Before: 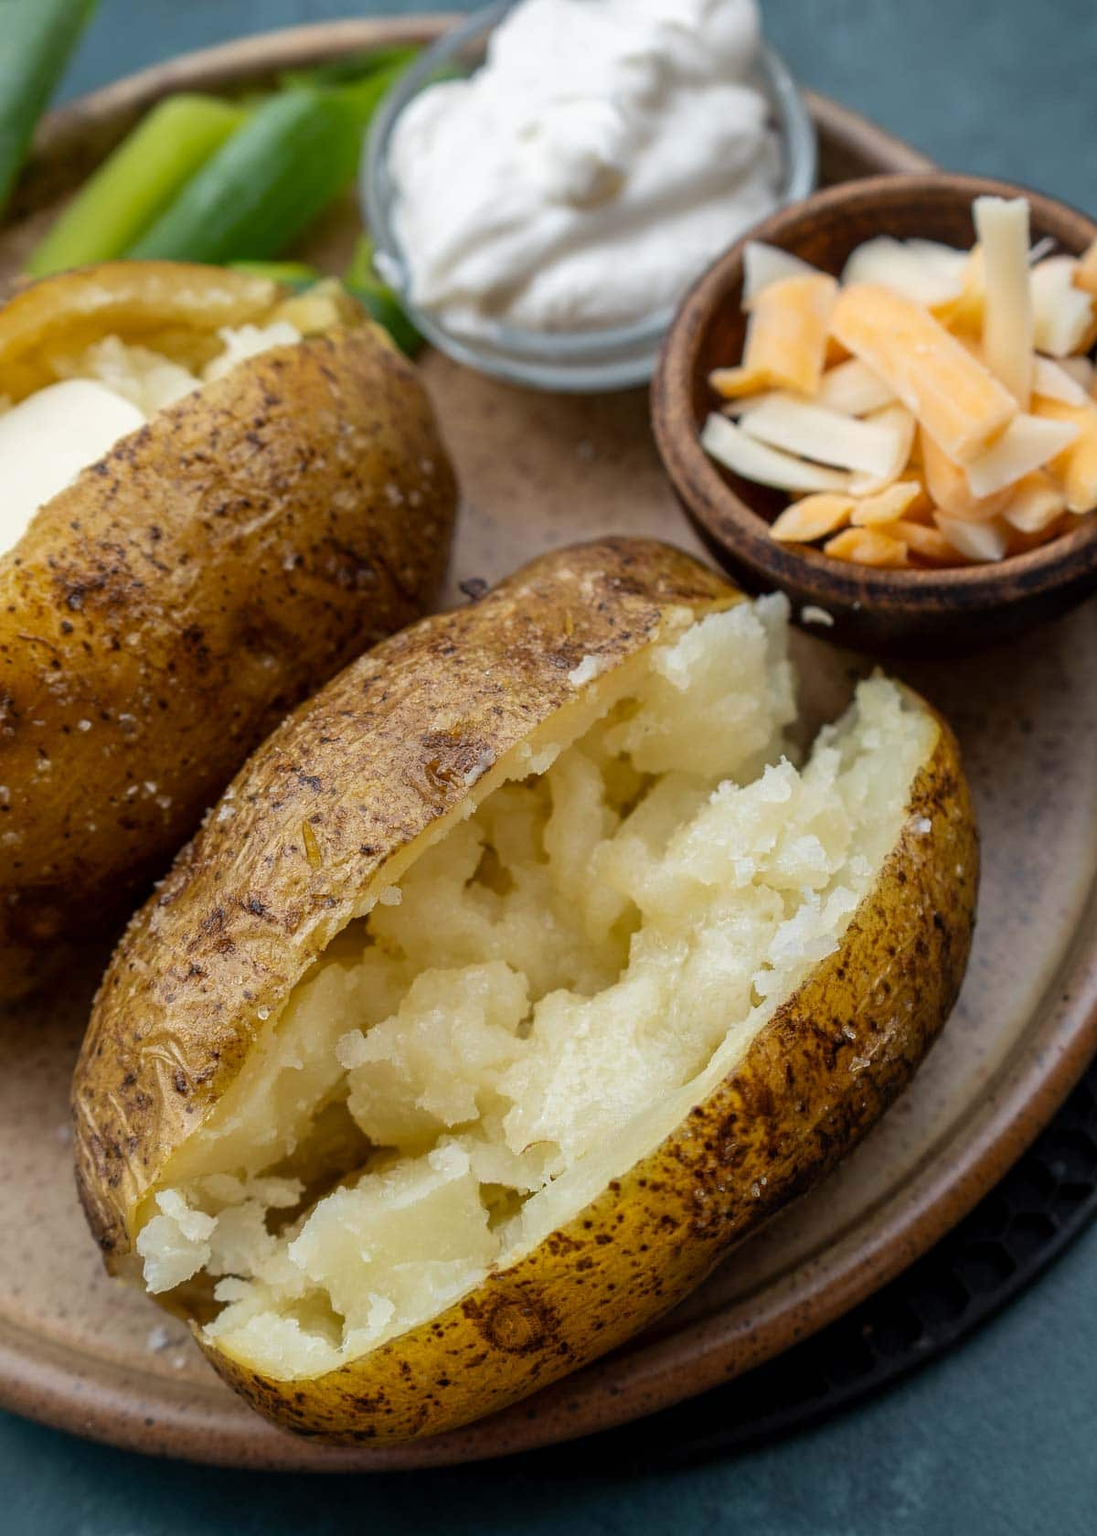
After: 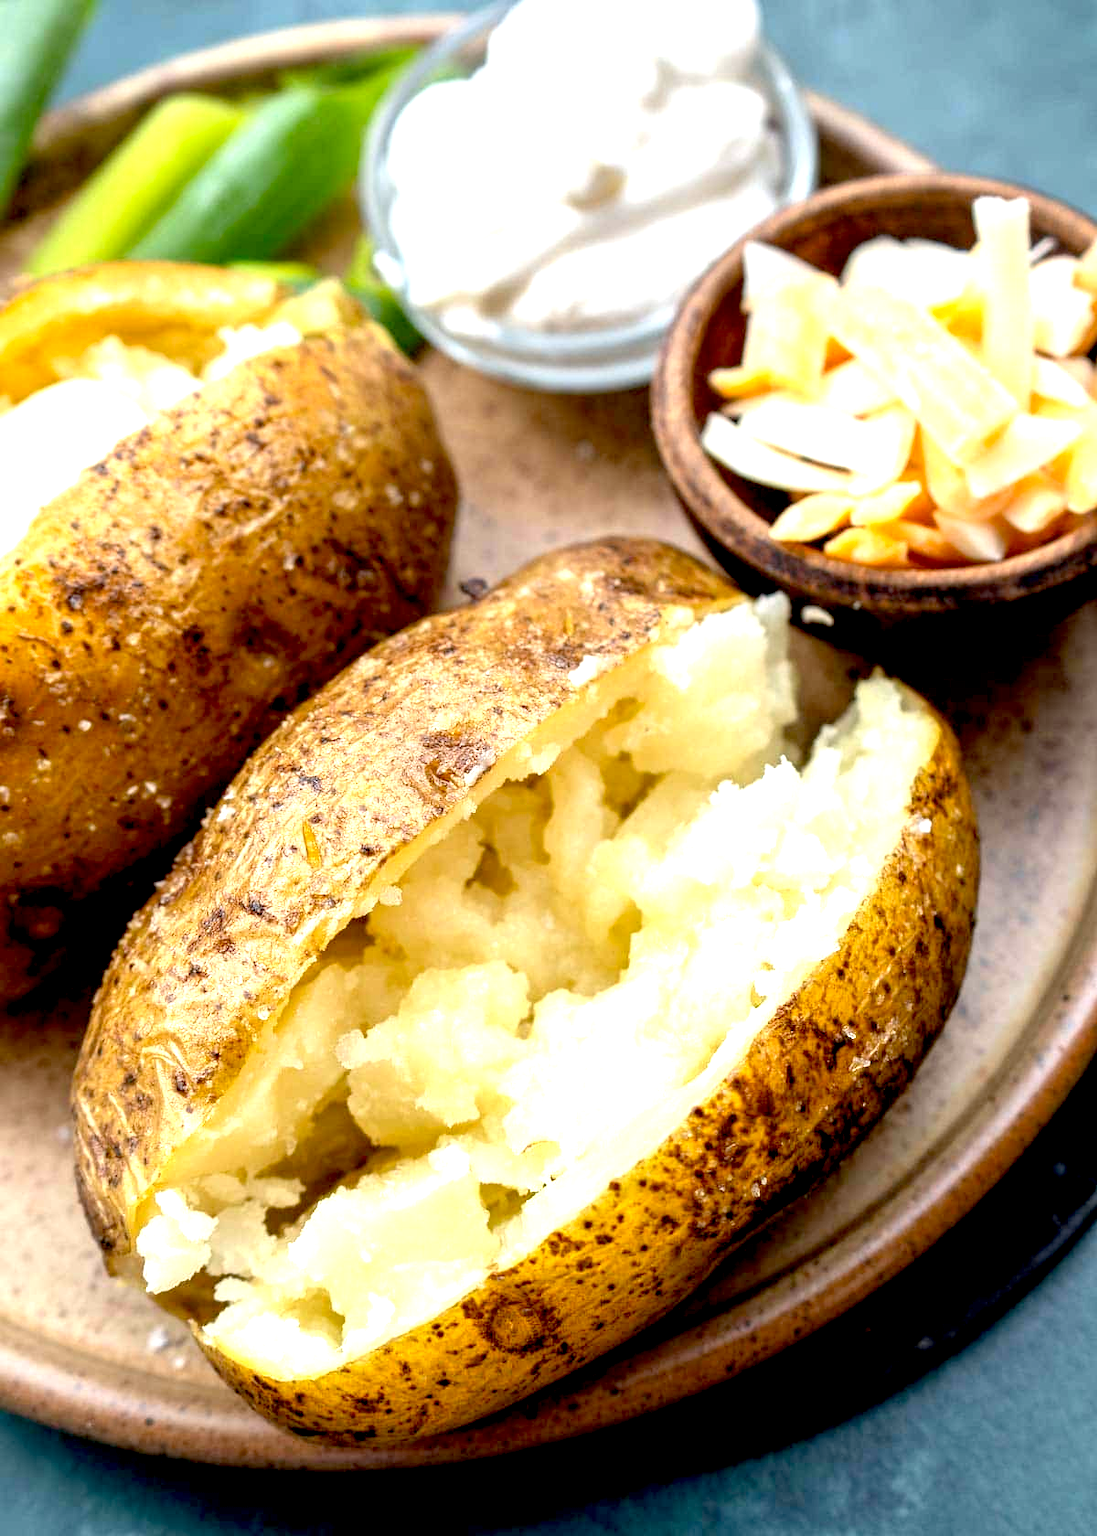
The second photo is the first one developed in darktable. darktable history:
exposure: black level correction 0.009, exposure 1.415 EV, compensate highlight preservation false
